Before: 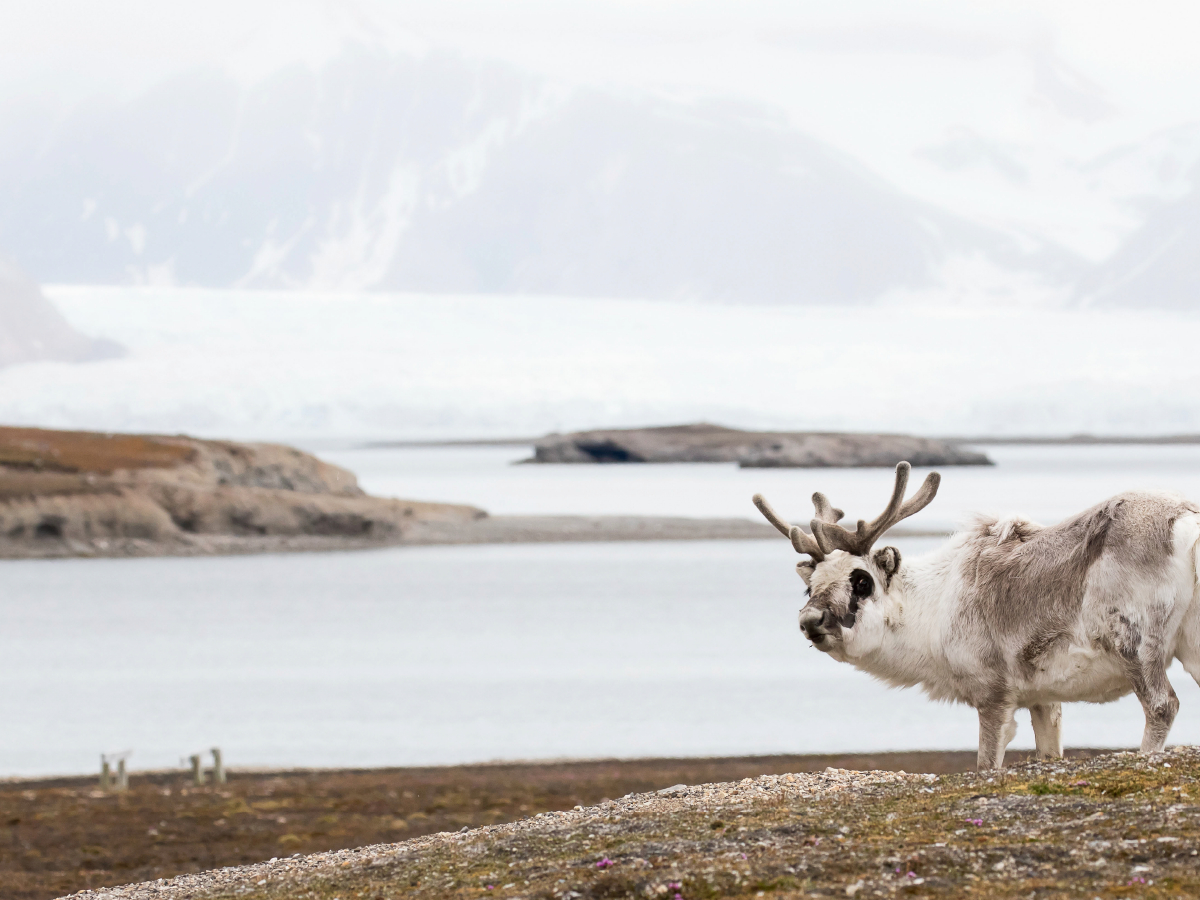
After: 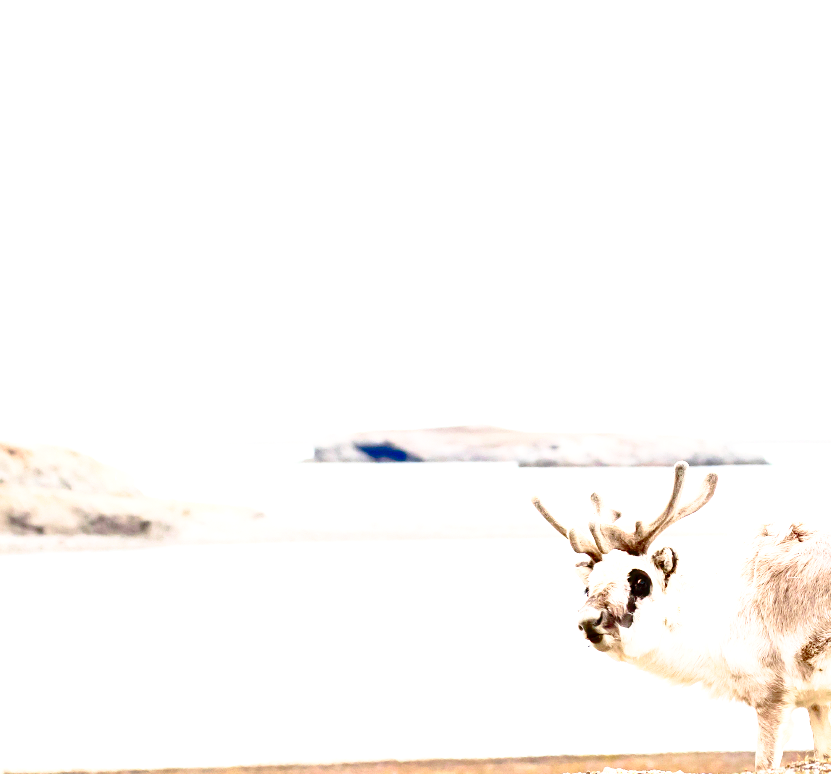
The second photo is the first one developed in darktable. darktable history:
tone equalizer: -8 EV -0.389 EV, -7 EV -0.403 EV, -6 EV -0.342 EV, -5 EV -0.245 EV, -3 EV 0.191 EV, -2 EV 0.363 EV, -1 EV 0.407 EV, +0 EV 0.419 EV, edges refinement/feathering 500, mask exposure compensation -1.57 EV, preserve details no
exposure: black level correction 0.002, exposure 0.3 EV, compensate highlight preservation false
crop: left 18.544%, right 12.15%, bottom 13.979%
levels: levels [0, 0.43, 0.984]
base curve: curves: ch0 [(0, 0) (0.012, 0.01) (0.073, 0.168) (0.31, 0.711) (0.645, 0.957) (1, 1)], preserve colors none
contrast brightness saturation: contrast 0.159, saturation 0.316
